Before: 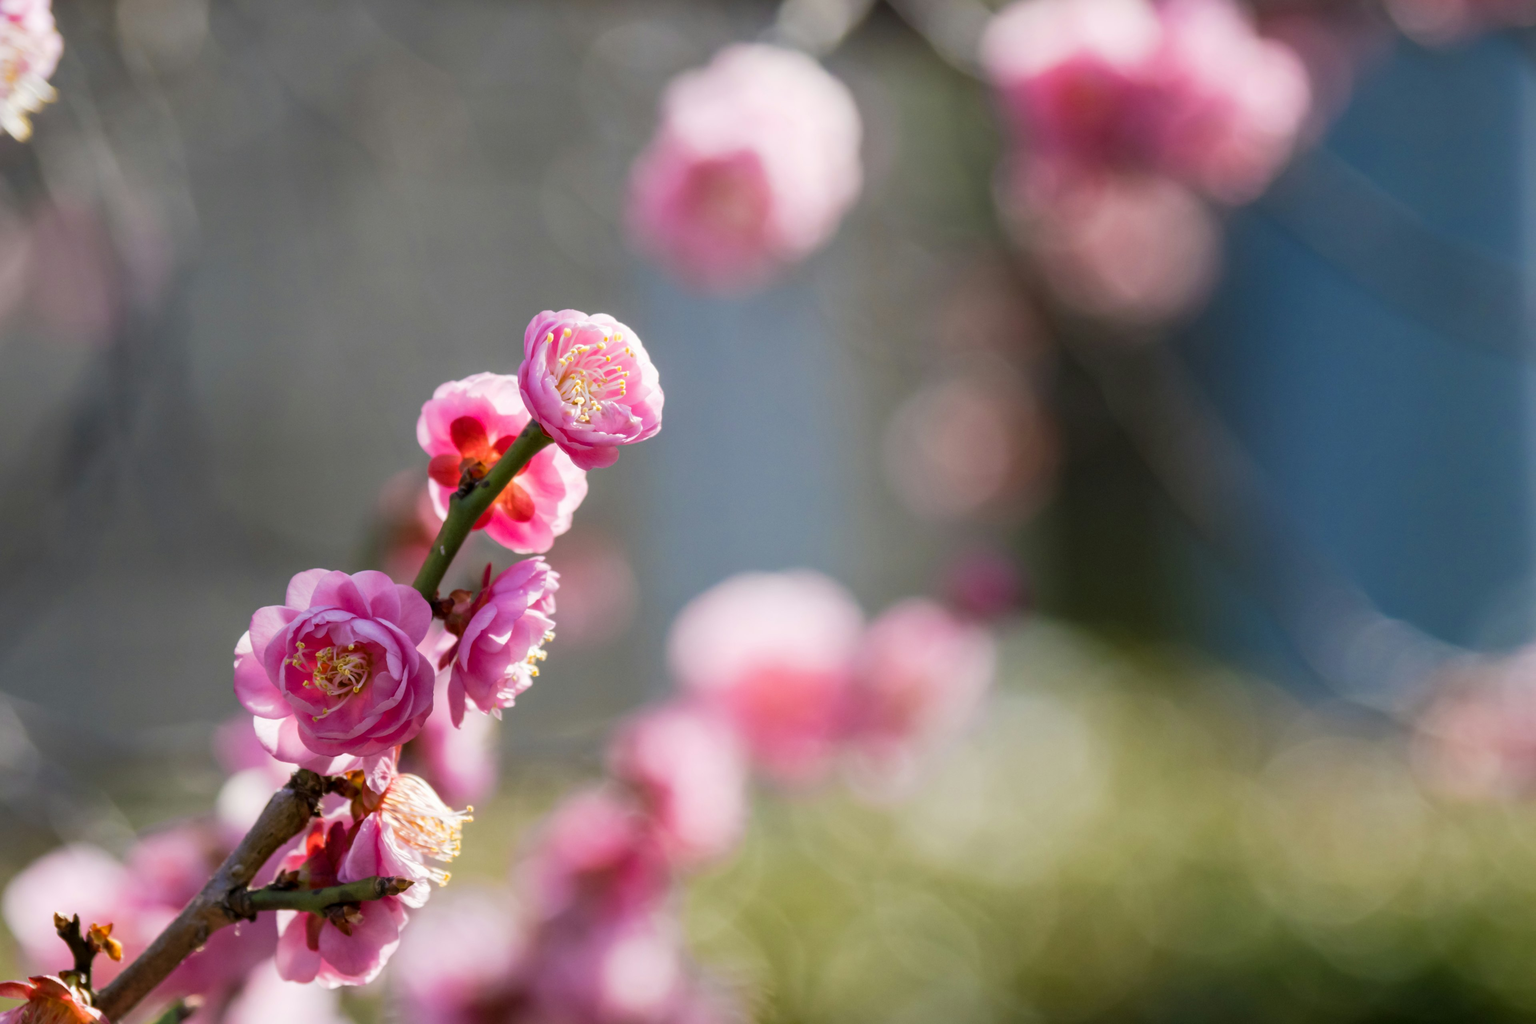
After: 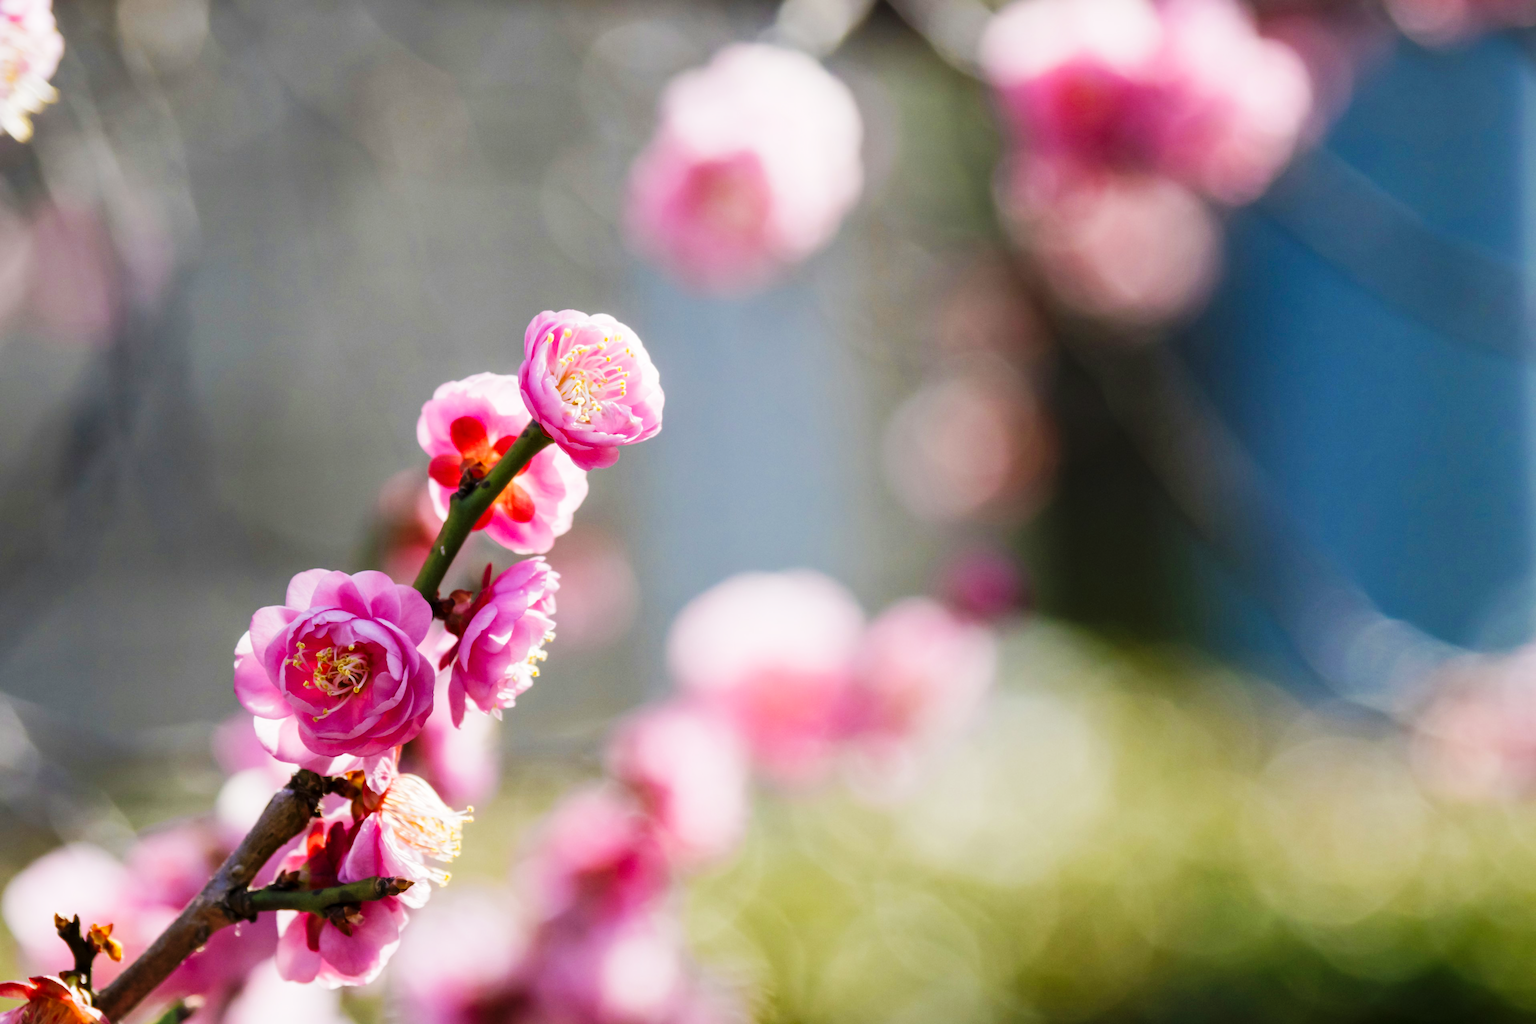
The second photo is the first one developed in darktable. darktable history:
tone equalizer: edges refinement/feathering 500, mask exposure compensation -1.57 EV, preserve details no
base curve: curves: ch0 [(0, 0) (0.032, 0.025) (0.121, 0.166) (0.206, 0.329) (0.605, 0.79) (1, 1)], preserve colors none
